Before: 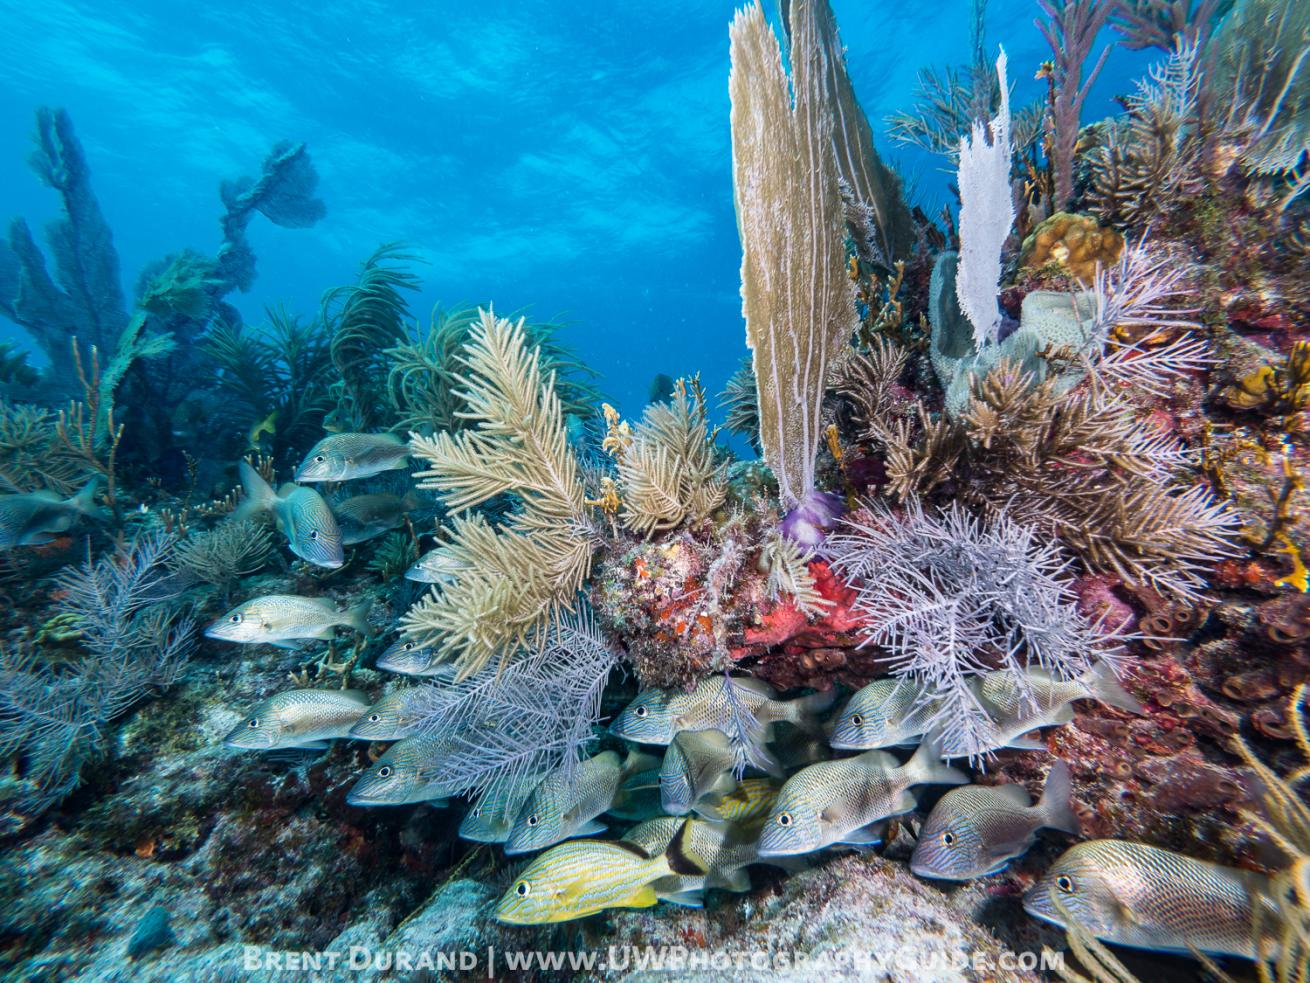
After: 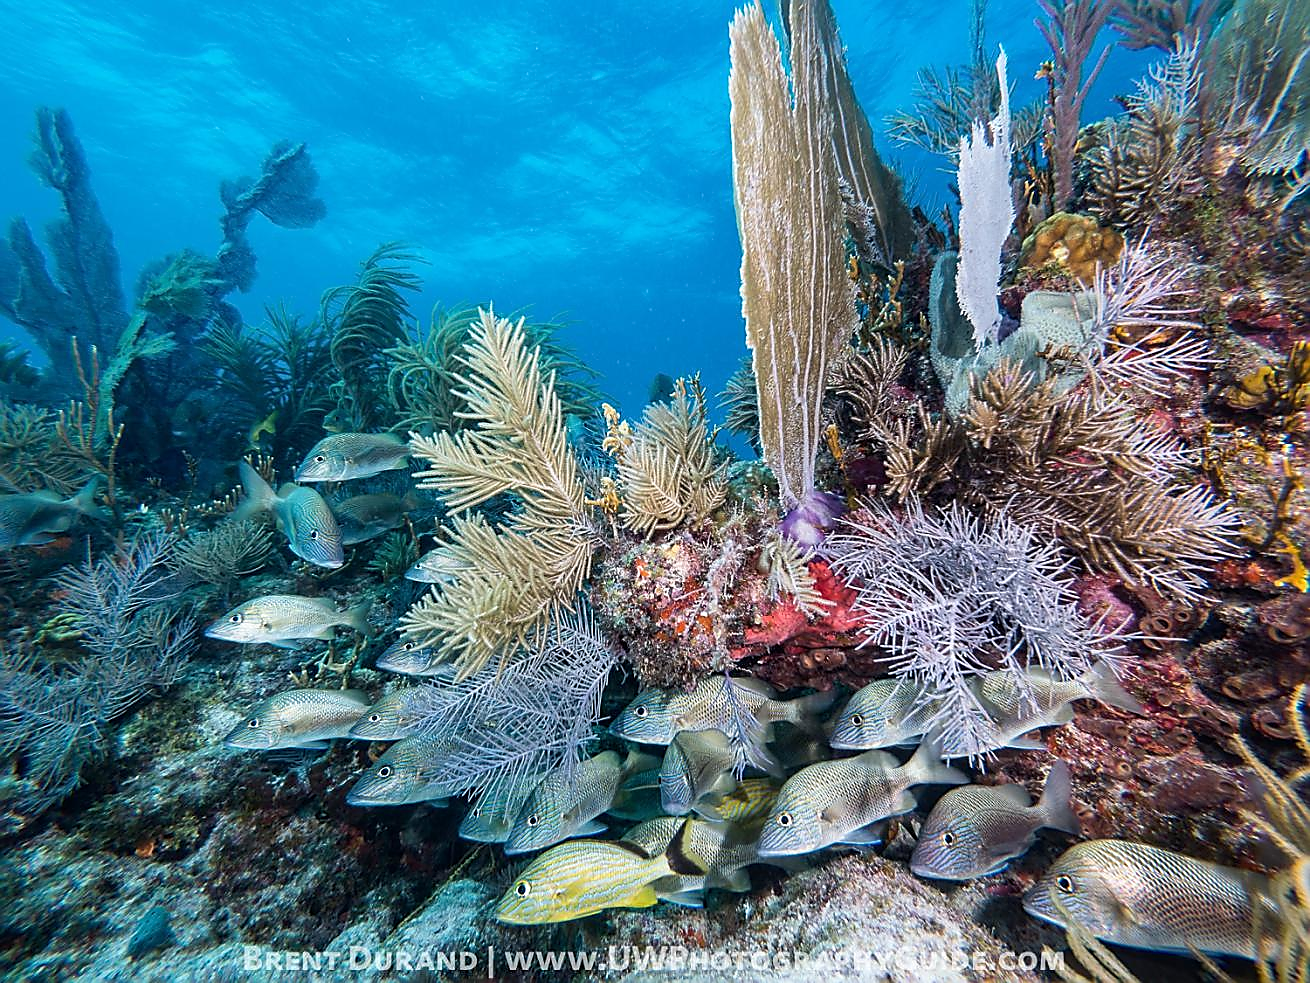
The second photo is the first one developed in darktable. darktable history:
sharpen: radius 1.372, amount 1.254, threshold 0.816
